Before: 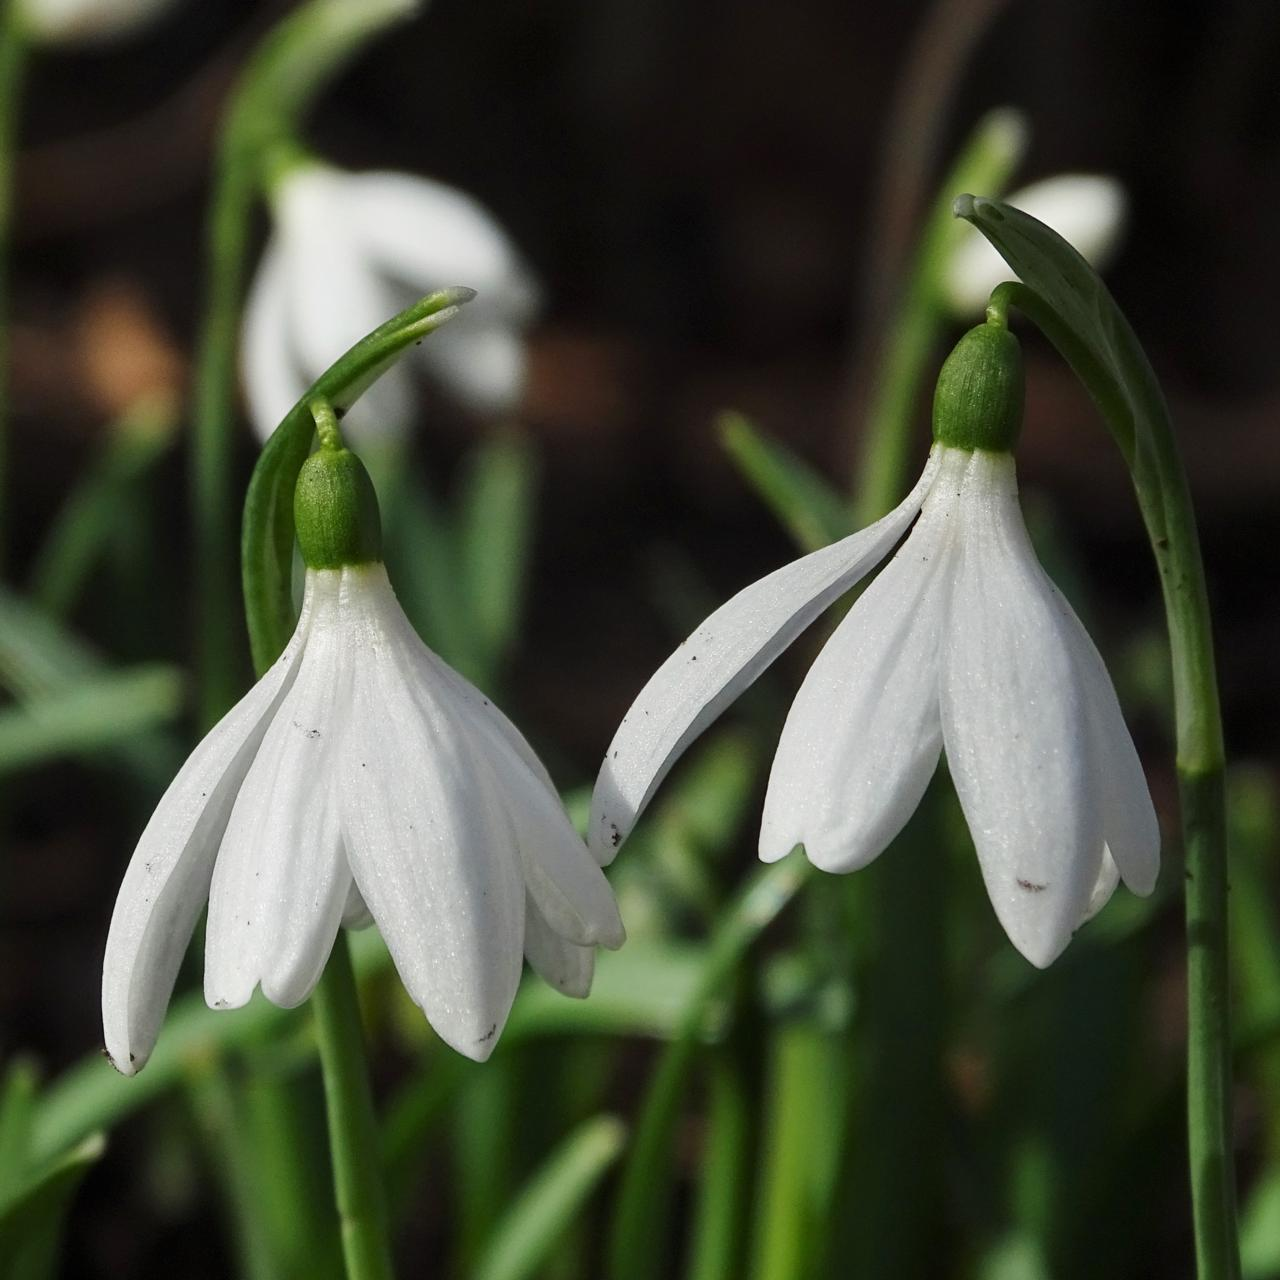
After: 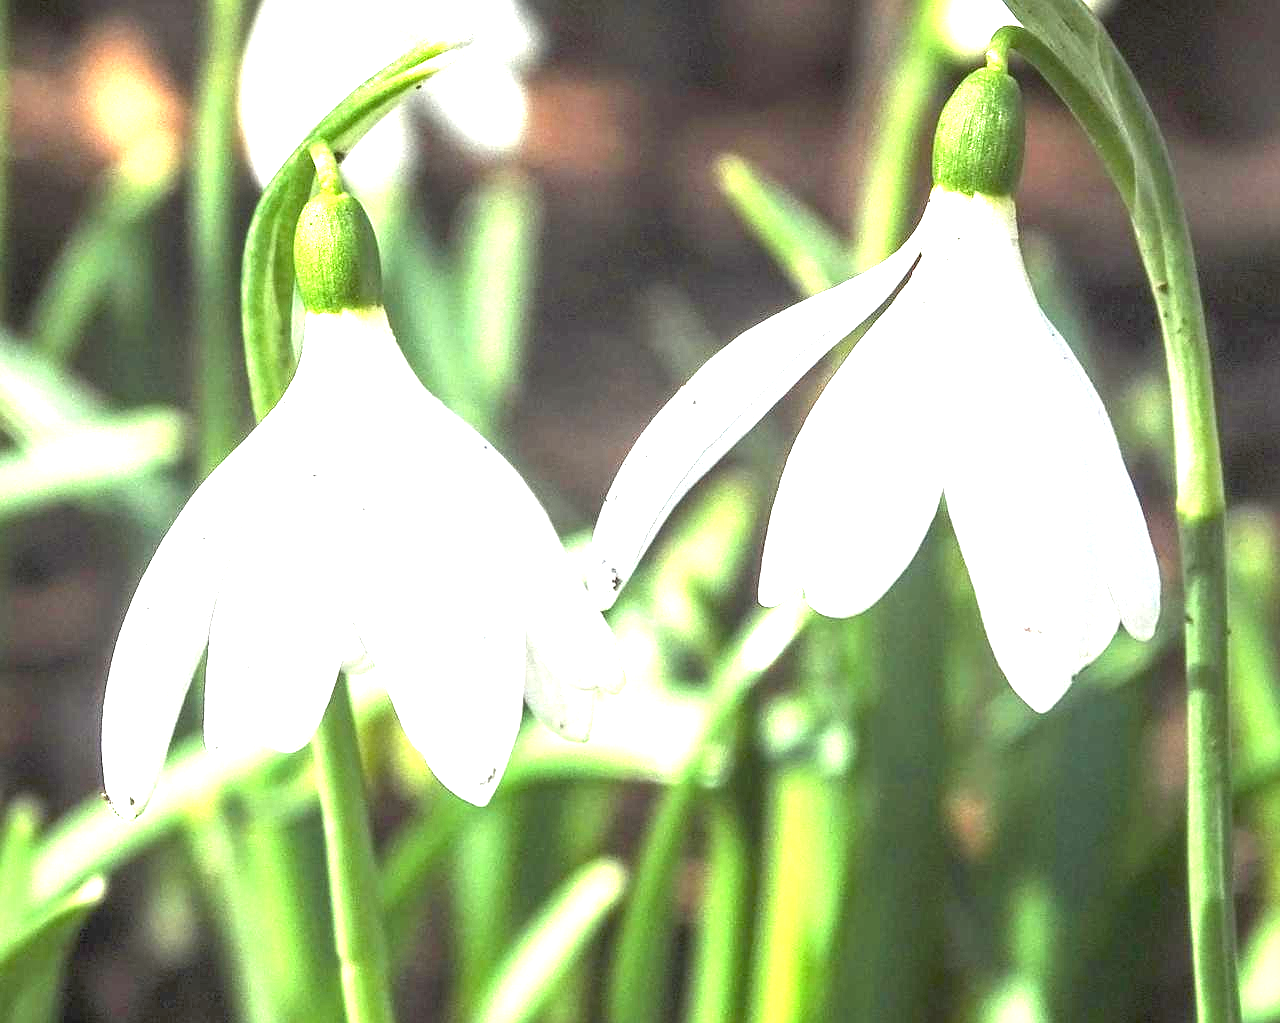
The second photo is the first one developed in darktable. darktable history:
crop and rotate: top 20.014%
exposure: black level correction 0, exposure 1.2 EV, compensate exposure bias true, compensate highlight preservation false
sharpen: radius 1.023
local contrast: on, module defaults
